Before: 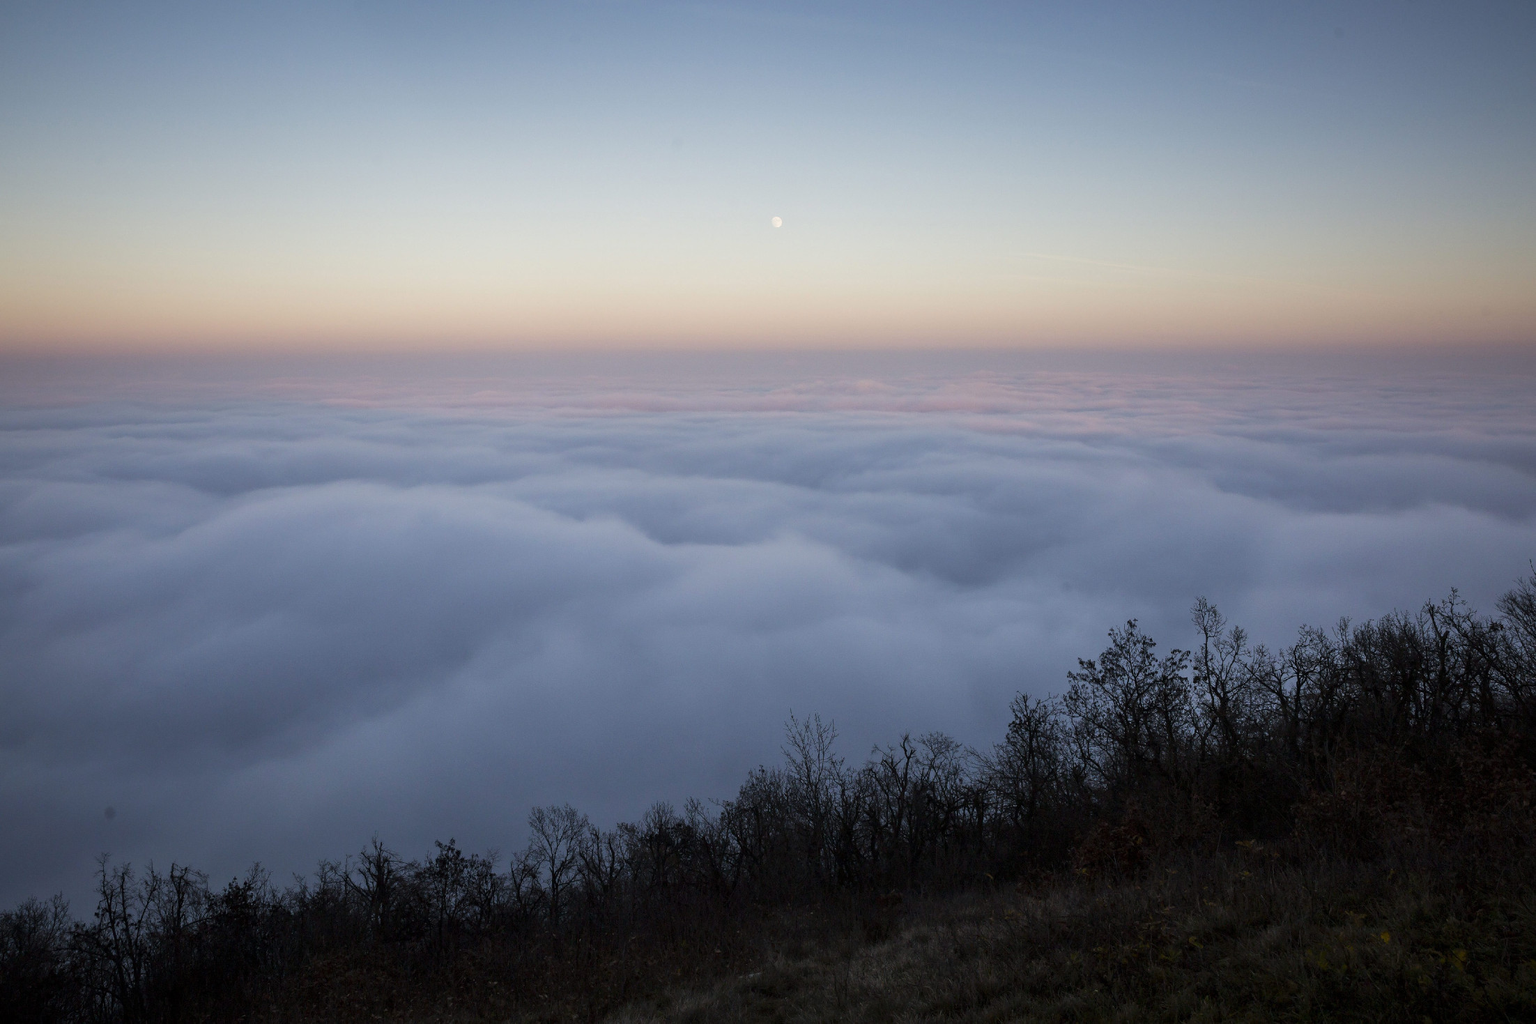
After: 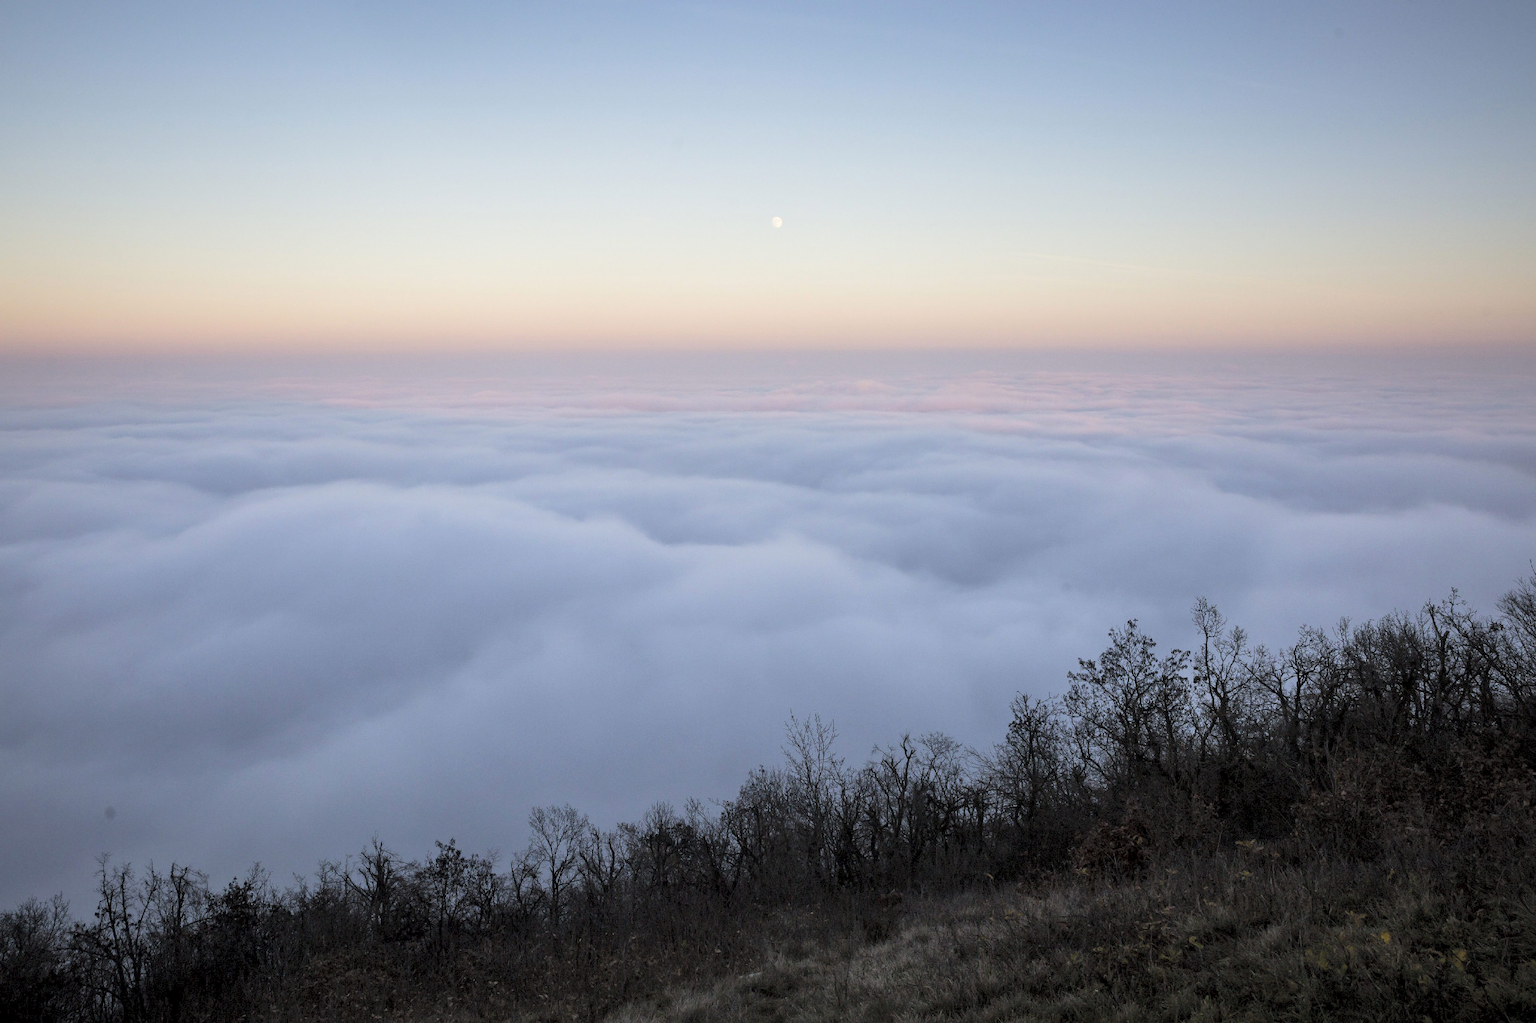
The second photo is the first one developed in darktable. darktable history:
exposure: black level correction 0.001, exposure 0.014 EV, compensate highlight preservation false
local contrast: mode bilateral grid, contrast 20, coarseness 50, detail 120%, midtone range 0.2
contrast brightness saturation: brightness 0.28
